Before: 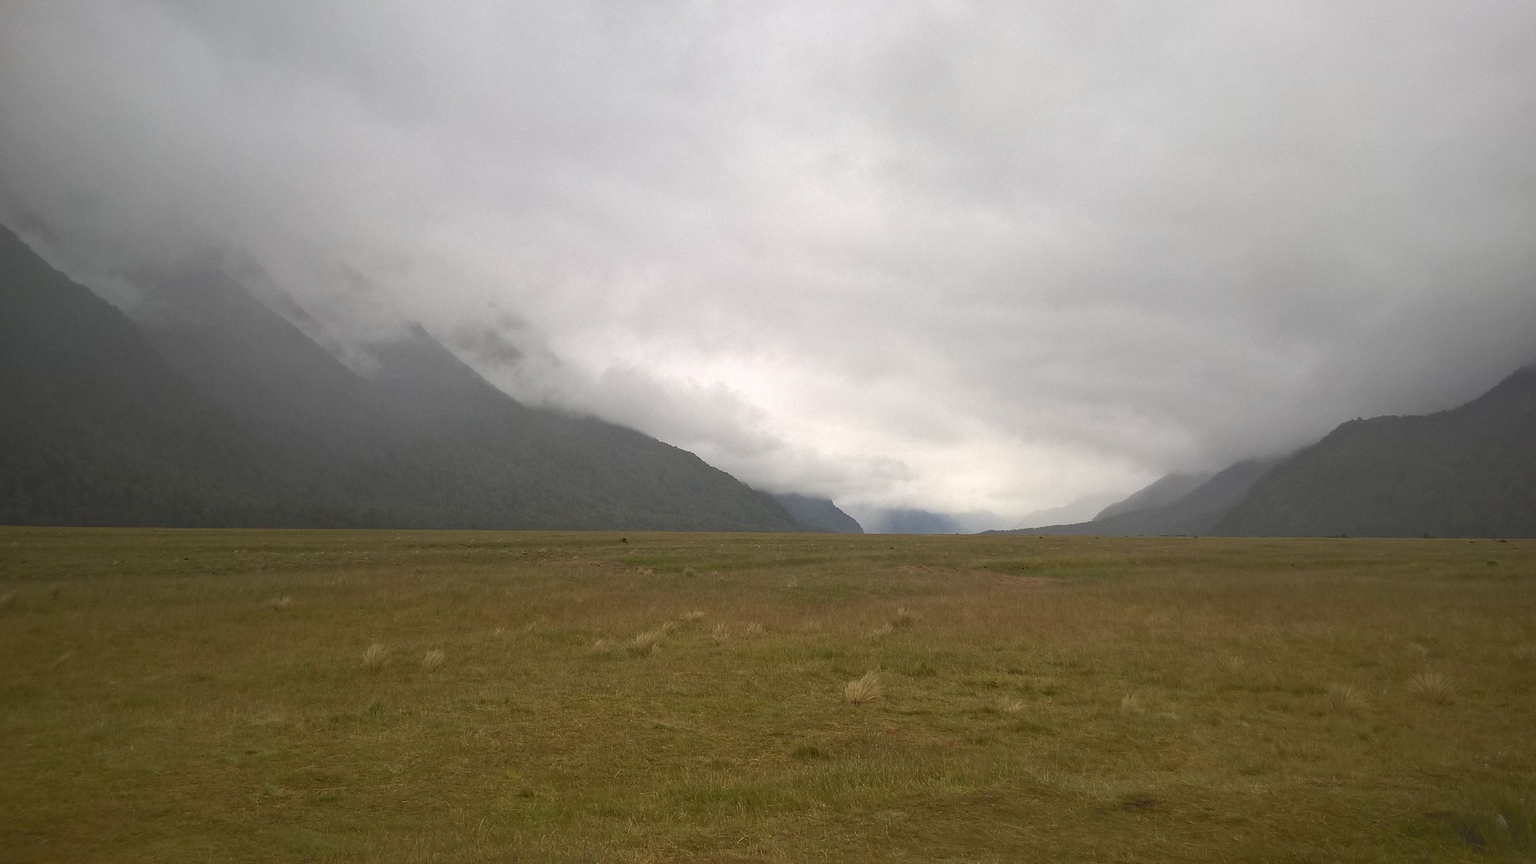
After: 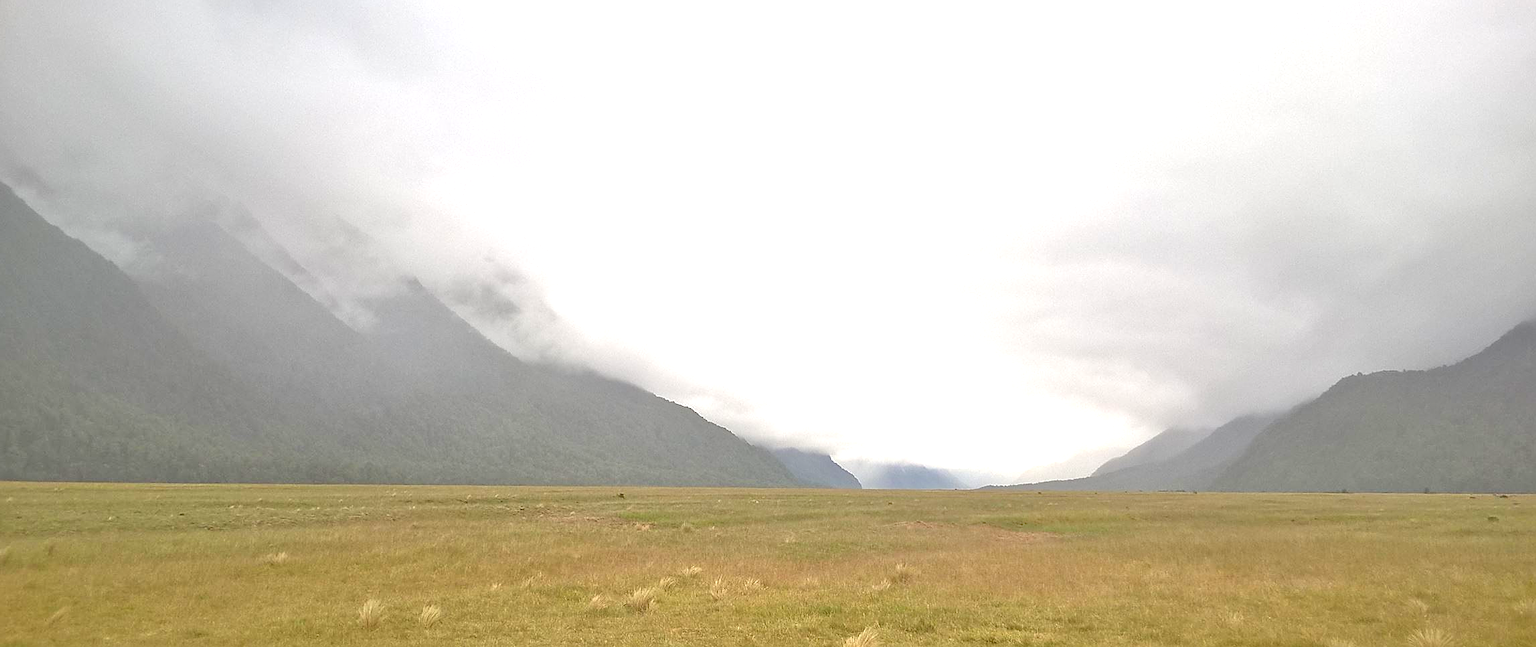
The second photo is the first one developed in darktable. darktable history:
crop: left 0.387%, top 5.469%, bottom 19.809%
exposure: black level correction 0, exposure 0.95 EV, compensate exposure bias true, compensate highlight preservation false
tone equalizer: -8 EV 2 EV, -7 EV 2 EV, -6 EV 2 EV, -5 EV 2 EV, -4 EV 2 EV, -3 EV 1.5 EV, -2 EV 1 EV, -1 EV 0.5 EV
sharpen: on, module defaults
